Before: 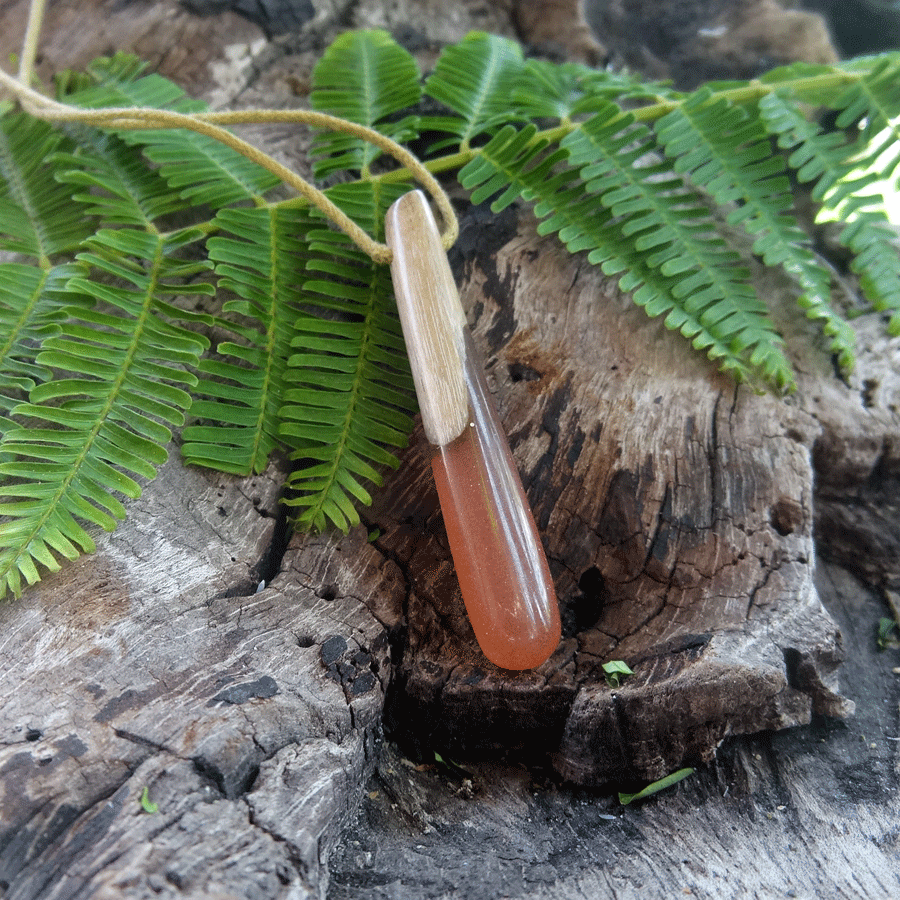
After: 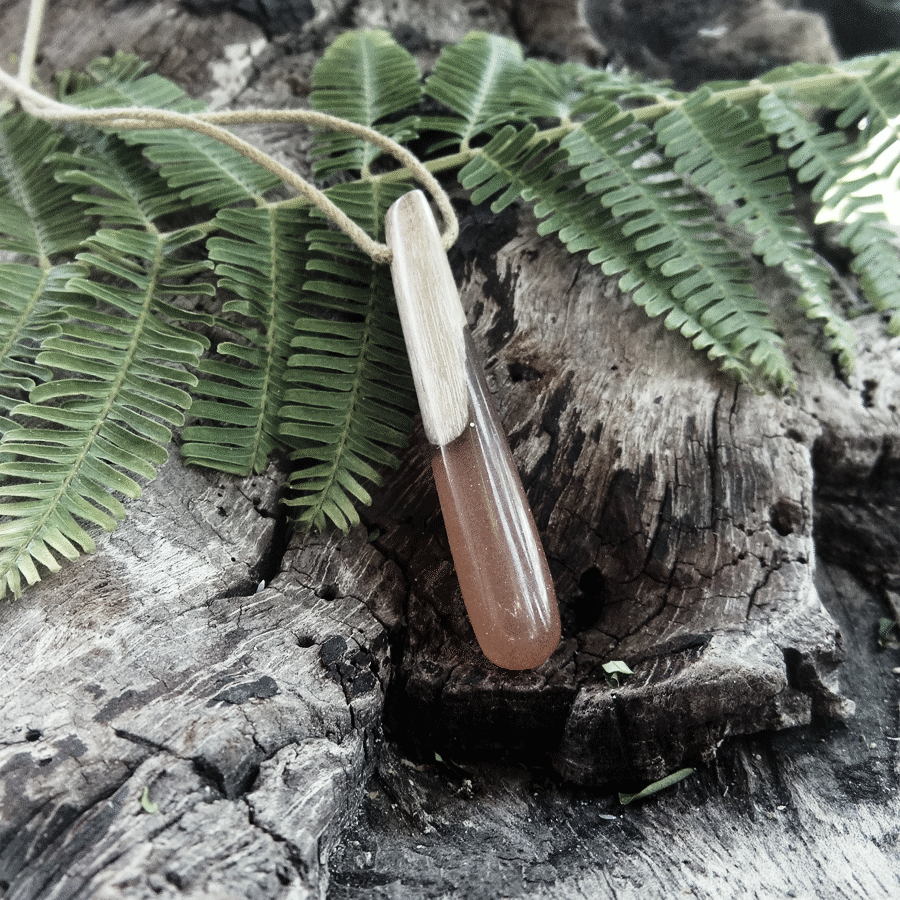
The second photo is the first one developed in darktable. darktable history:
base curve: preserve colors none
color zones: curves: ch1 [(0, 0.34) (0.143, 0.164) (0.286, 0.152) (0.429, 0.176) (0.571, 0.173) (0.714, 0.188) (0.857, 0.199) (1, 0.34)]
tone curve: curves: ch0 [(0, 0) (0.195, 0.109) (0.751, 0.848) (1, 1)], preserve colors none
color correction: highlights a* -4.74, highlights b* 5.05, saturation 0.941
